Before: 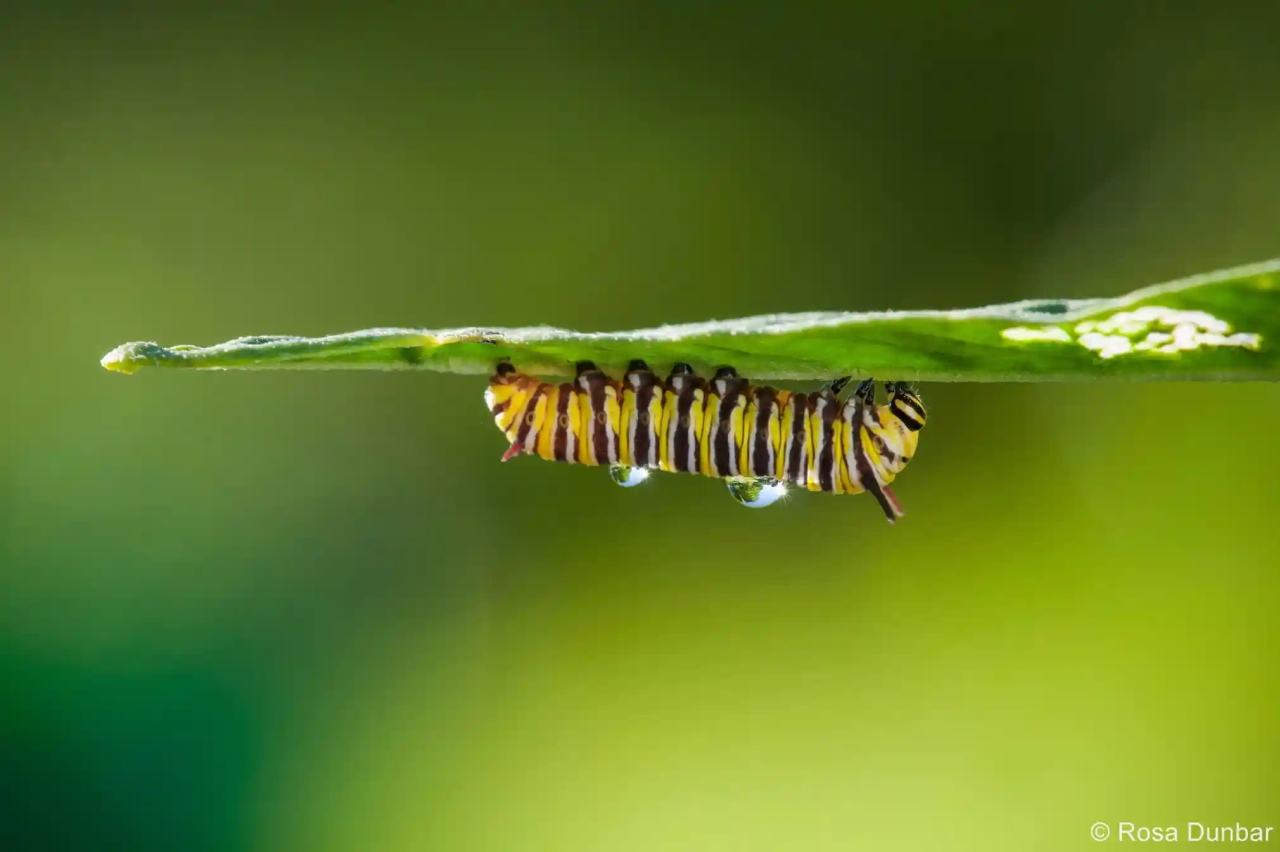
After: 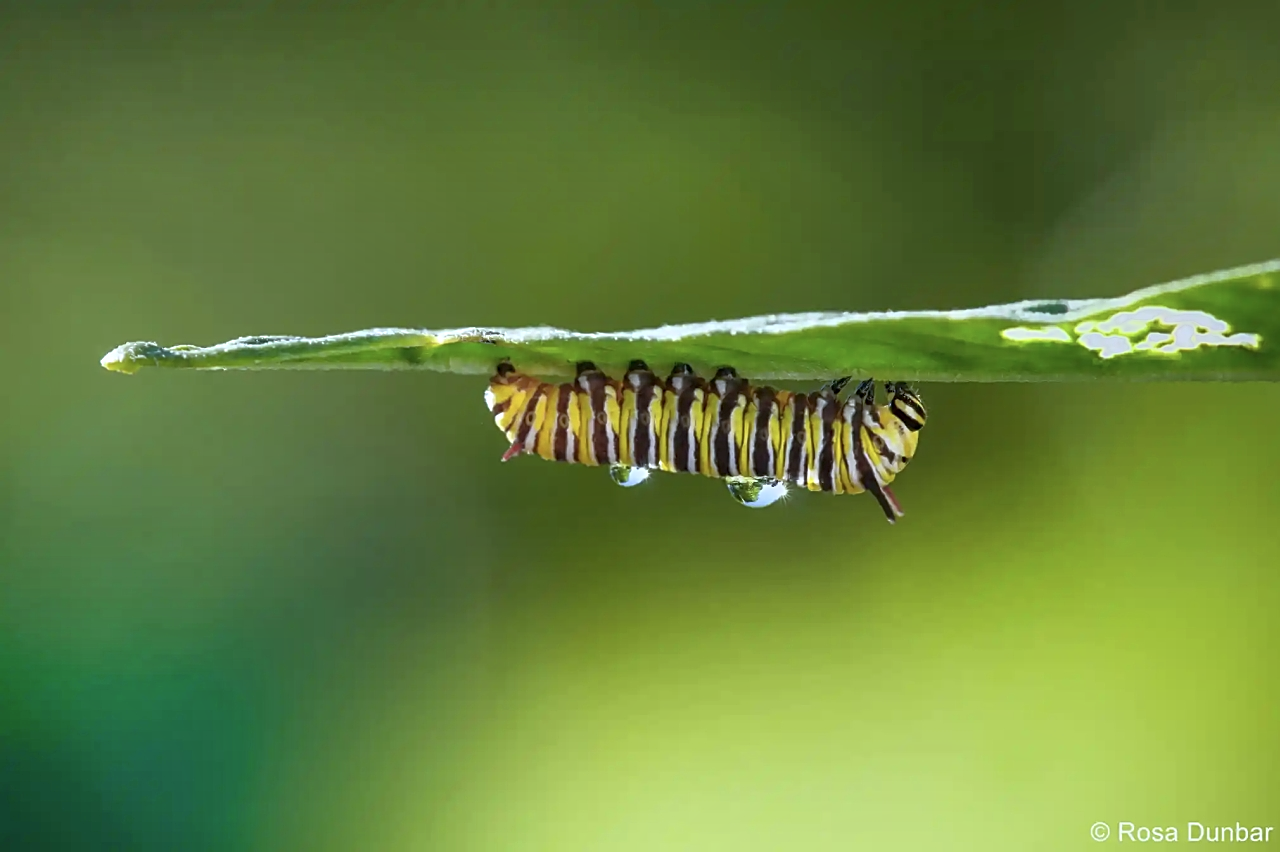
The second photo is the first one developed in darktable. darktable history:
white balance: red 0.931, blue 1.11
sharpen: on, module defaults
color correction: saturation 0.85
exposure: exposure 0.127 EV, compensate highlight preservation false
tone equalizer: -7 EV -0.63 EV, -6 EV 1 EV, -5 EV -0.45 EV, -4 EV 0.43 EV, -3 EV 0.41 EV, -2 EV 0.15 EV, -1 EV -0.15 EV, +0 EV -0.39 EV, smoothing diameter 25%, edges refinement/feathering 10, preserve details guided filter
